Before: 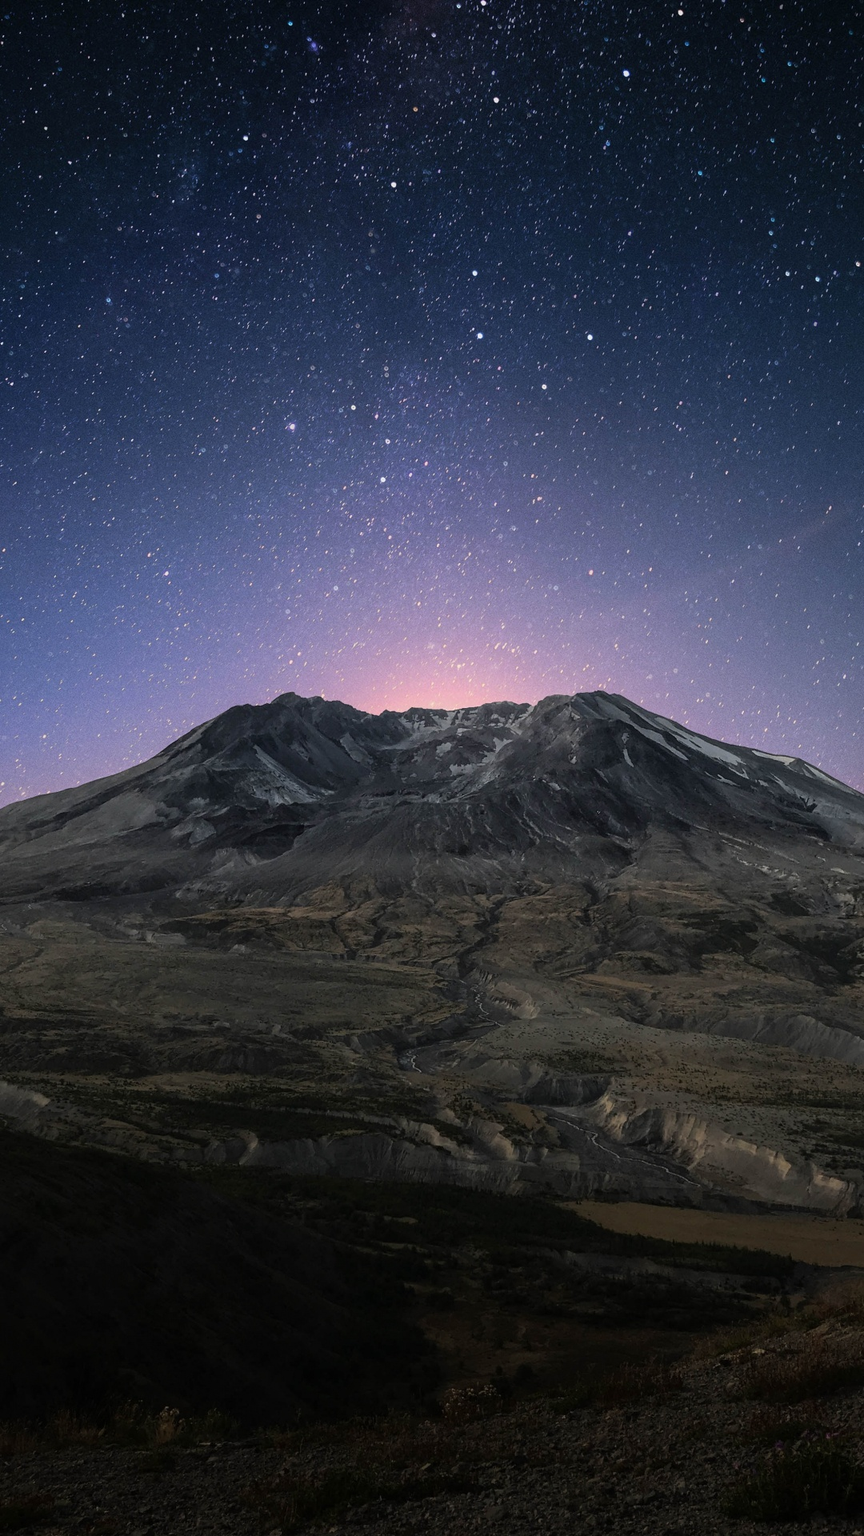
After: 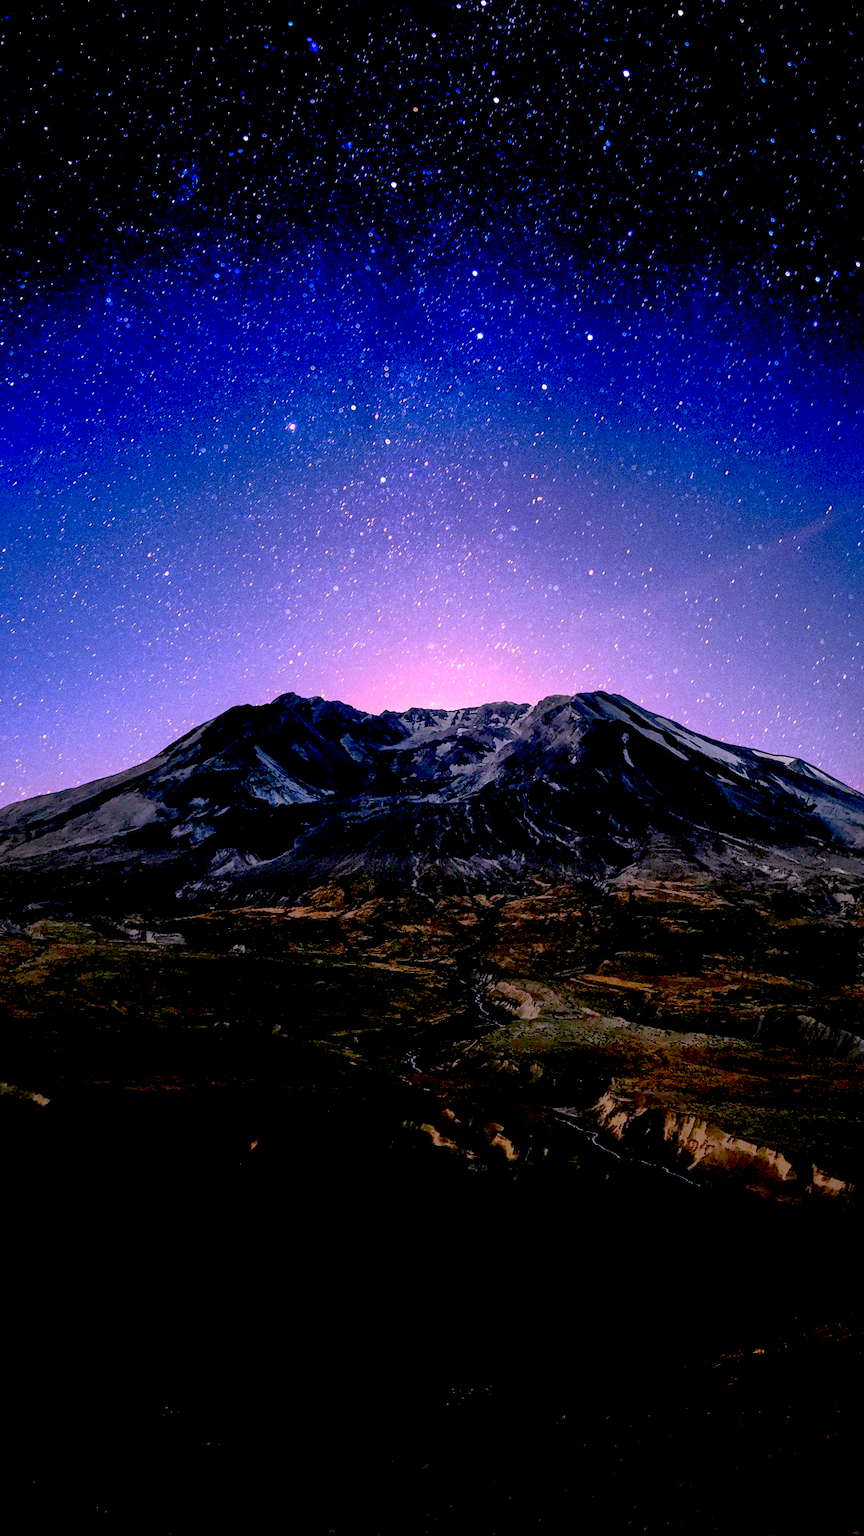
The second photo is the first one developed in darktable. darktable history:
contrast brightness saturation: contrast 0.134, brightness -0.049, saturation 0.163
color calibration: output R [1.063, -0.012, -0.003, 0], output B [-0.079, 0.047, 1, 0], illuminant custom, x 0.373, y 0.388, temperature 4241.92 K
exposure: black level correction 0.042, exposure 0.5 EV, compensate exposure bias true, compensate highlight preservation false
shadows and highlights: on, module defaults
